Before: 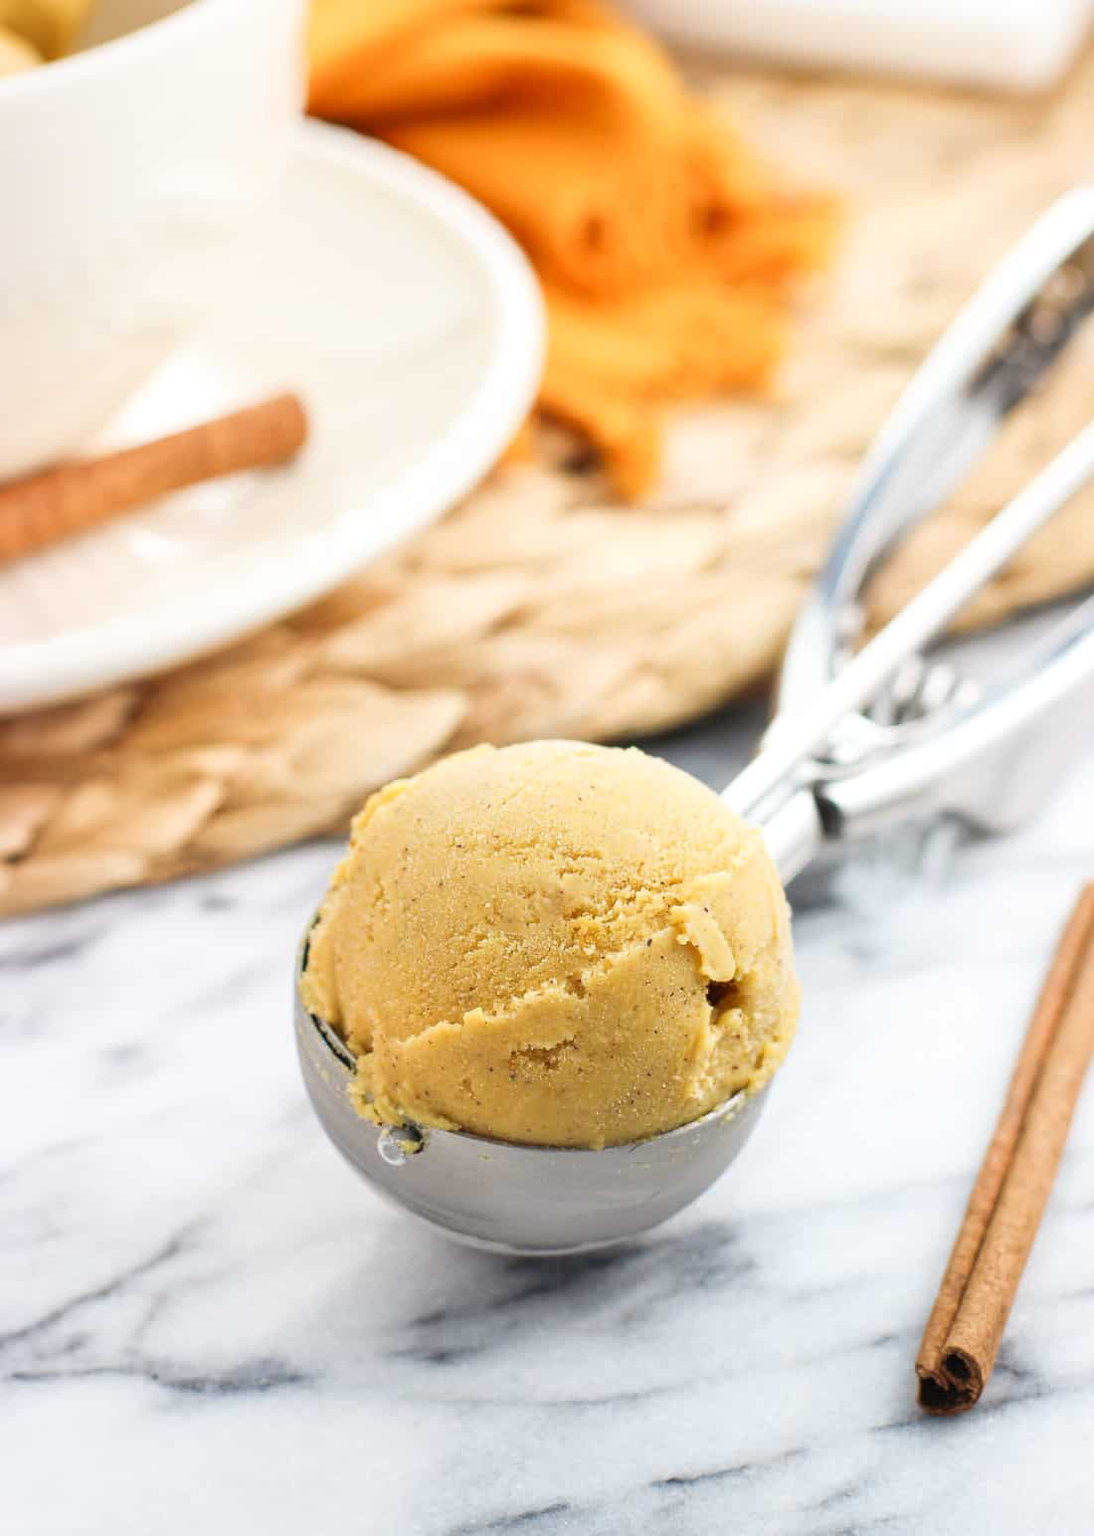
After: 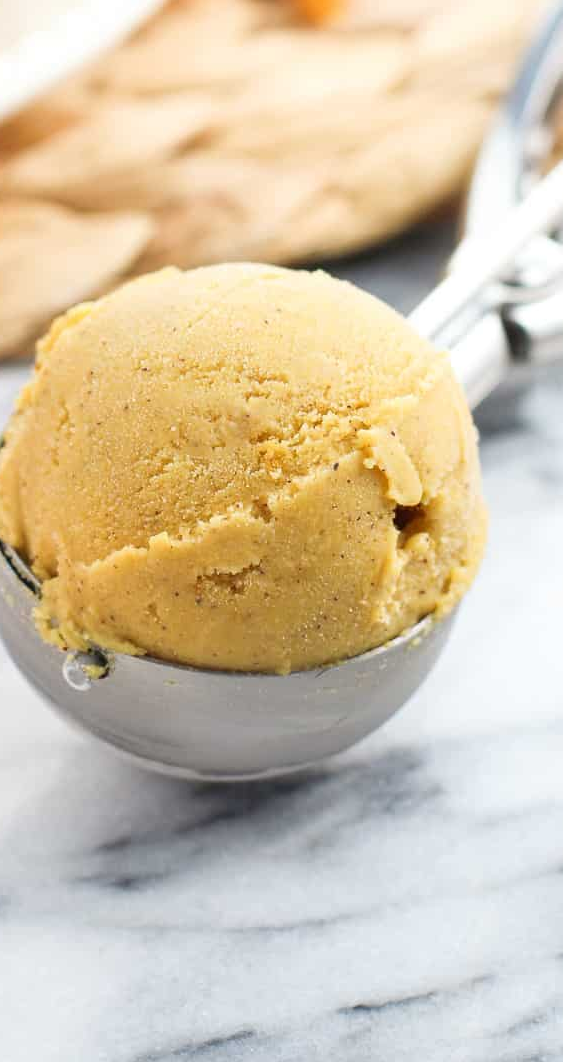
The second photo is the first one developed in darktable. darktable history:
crop and rotate: left 28.886%, top 31.183%, right 19.843%
